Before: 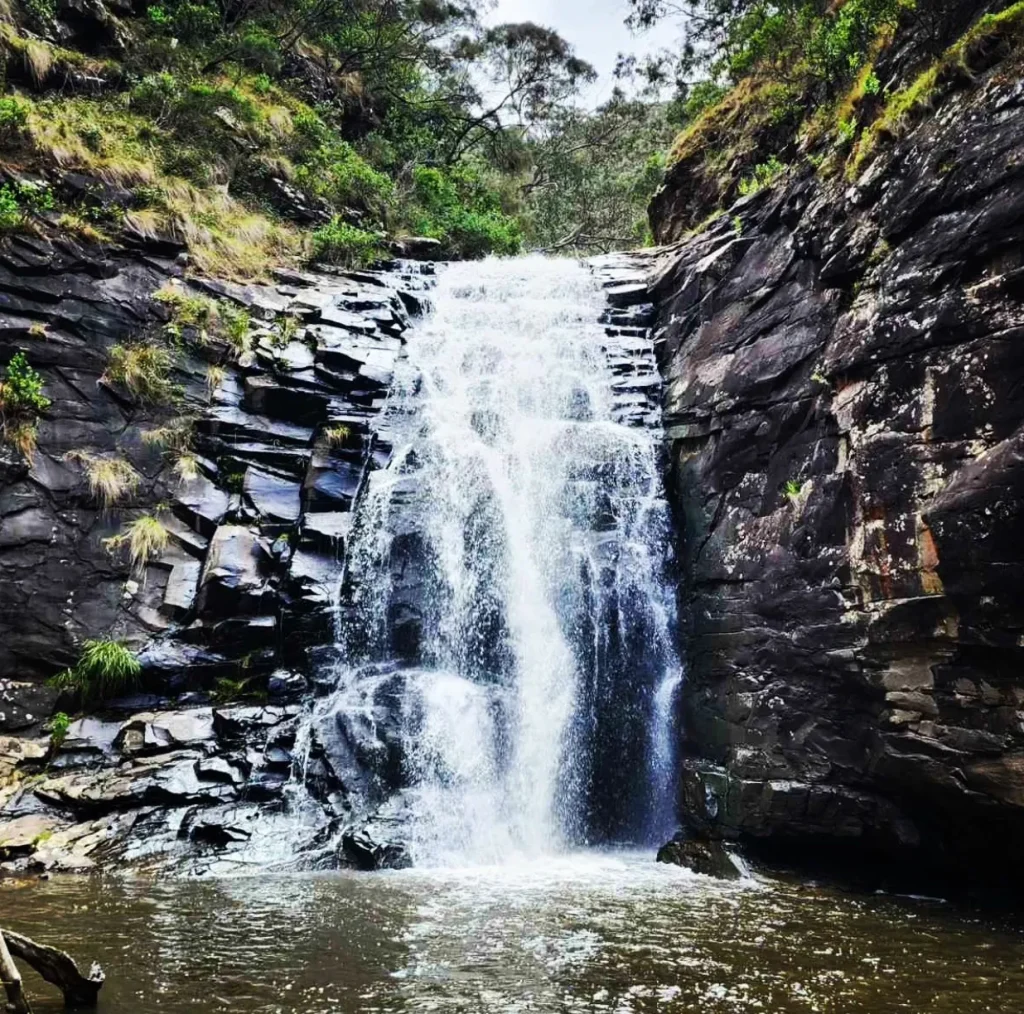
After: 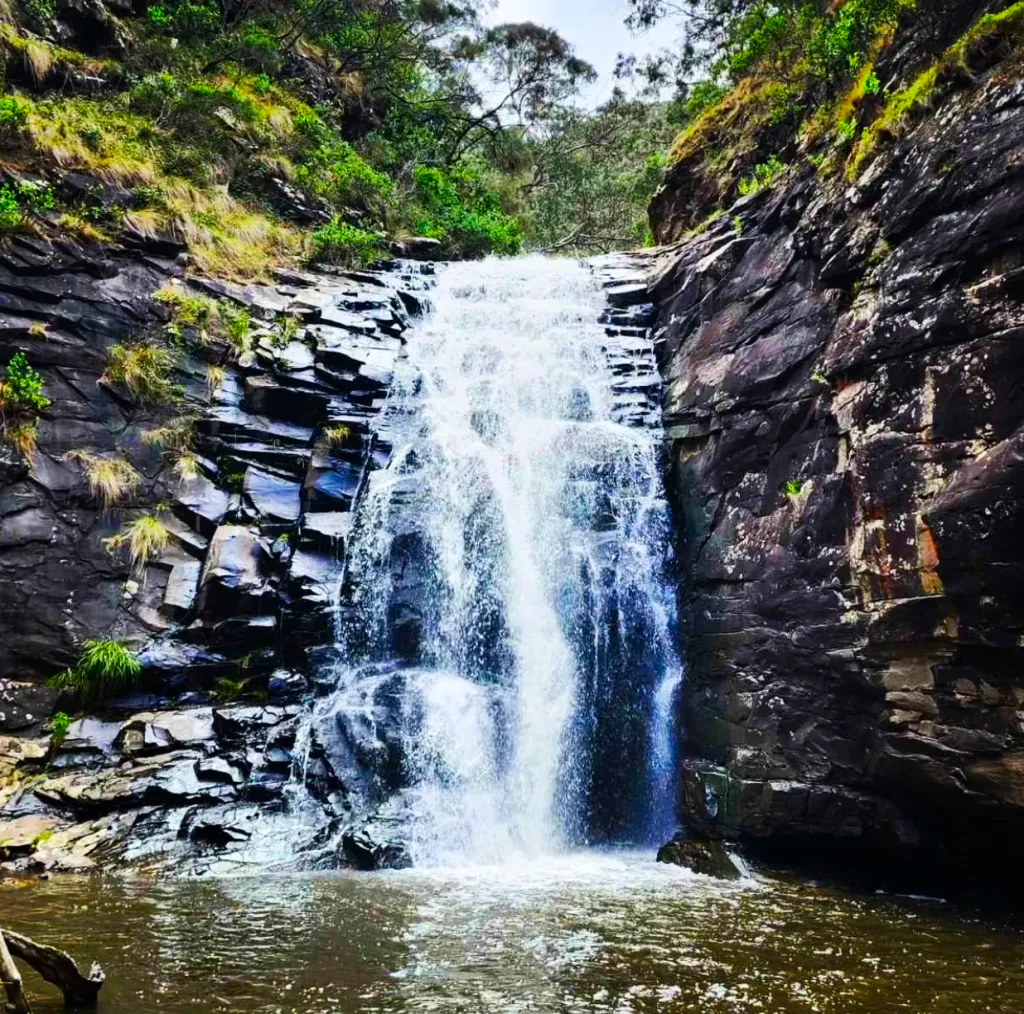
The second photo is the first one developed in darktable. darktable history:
contrast brightness saturation: saturation 0.494
